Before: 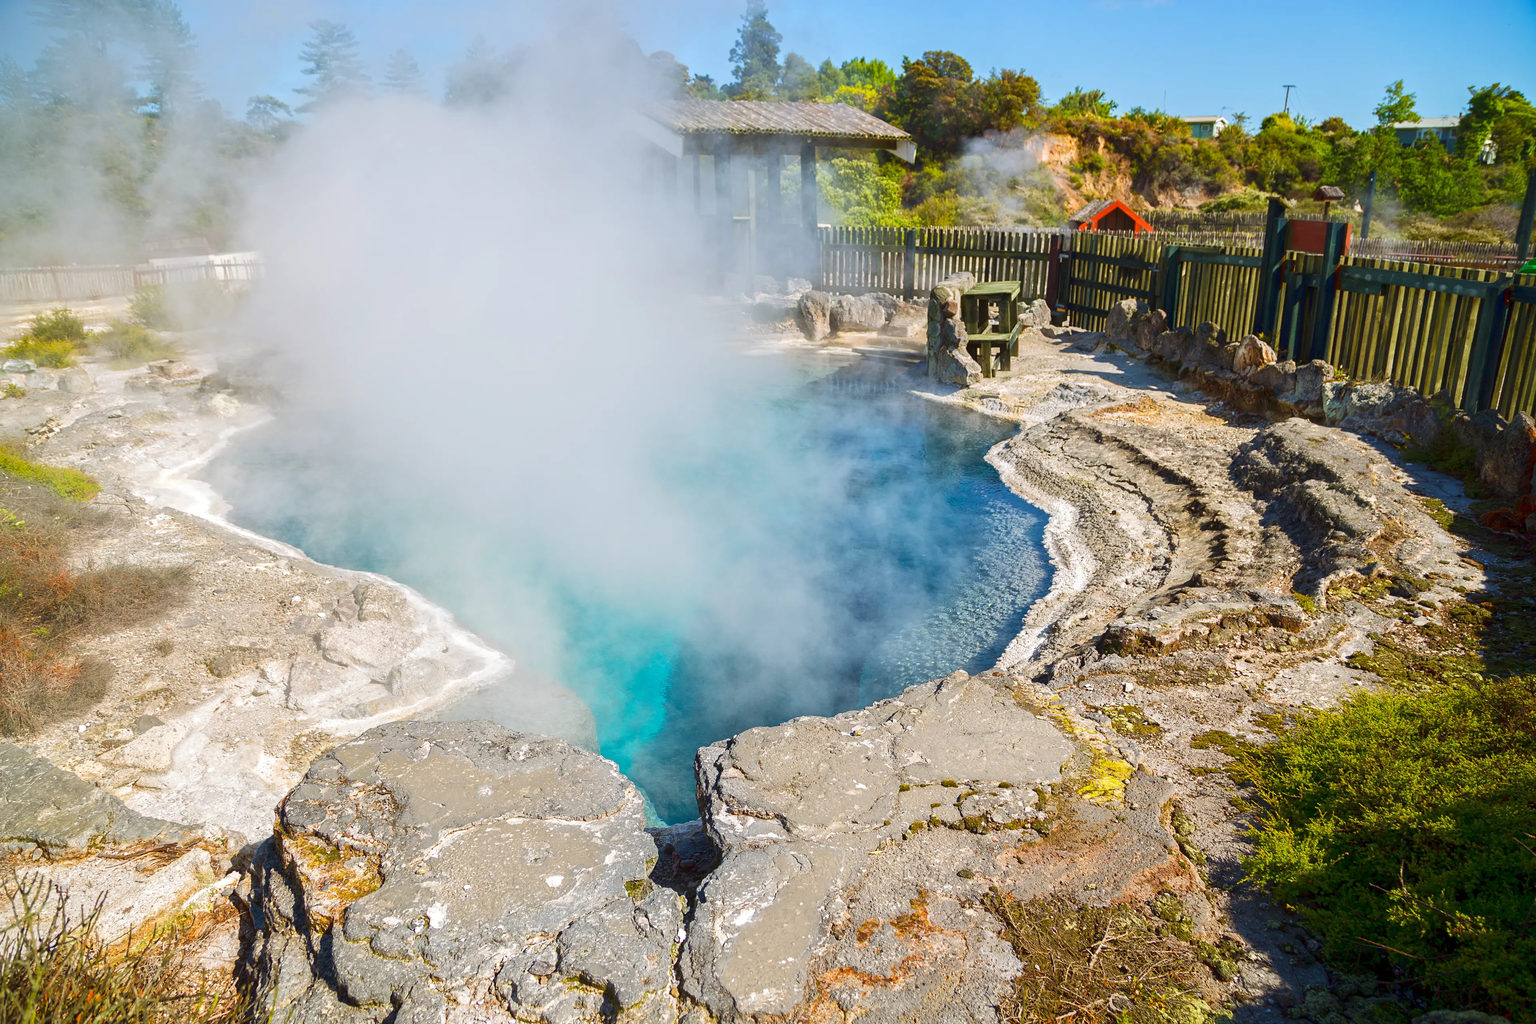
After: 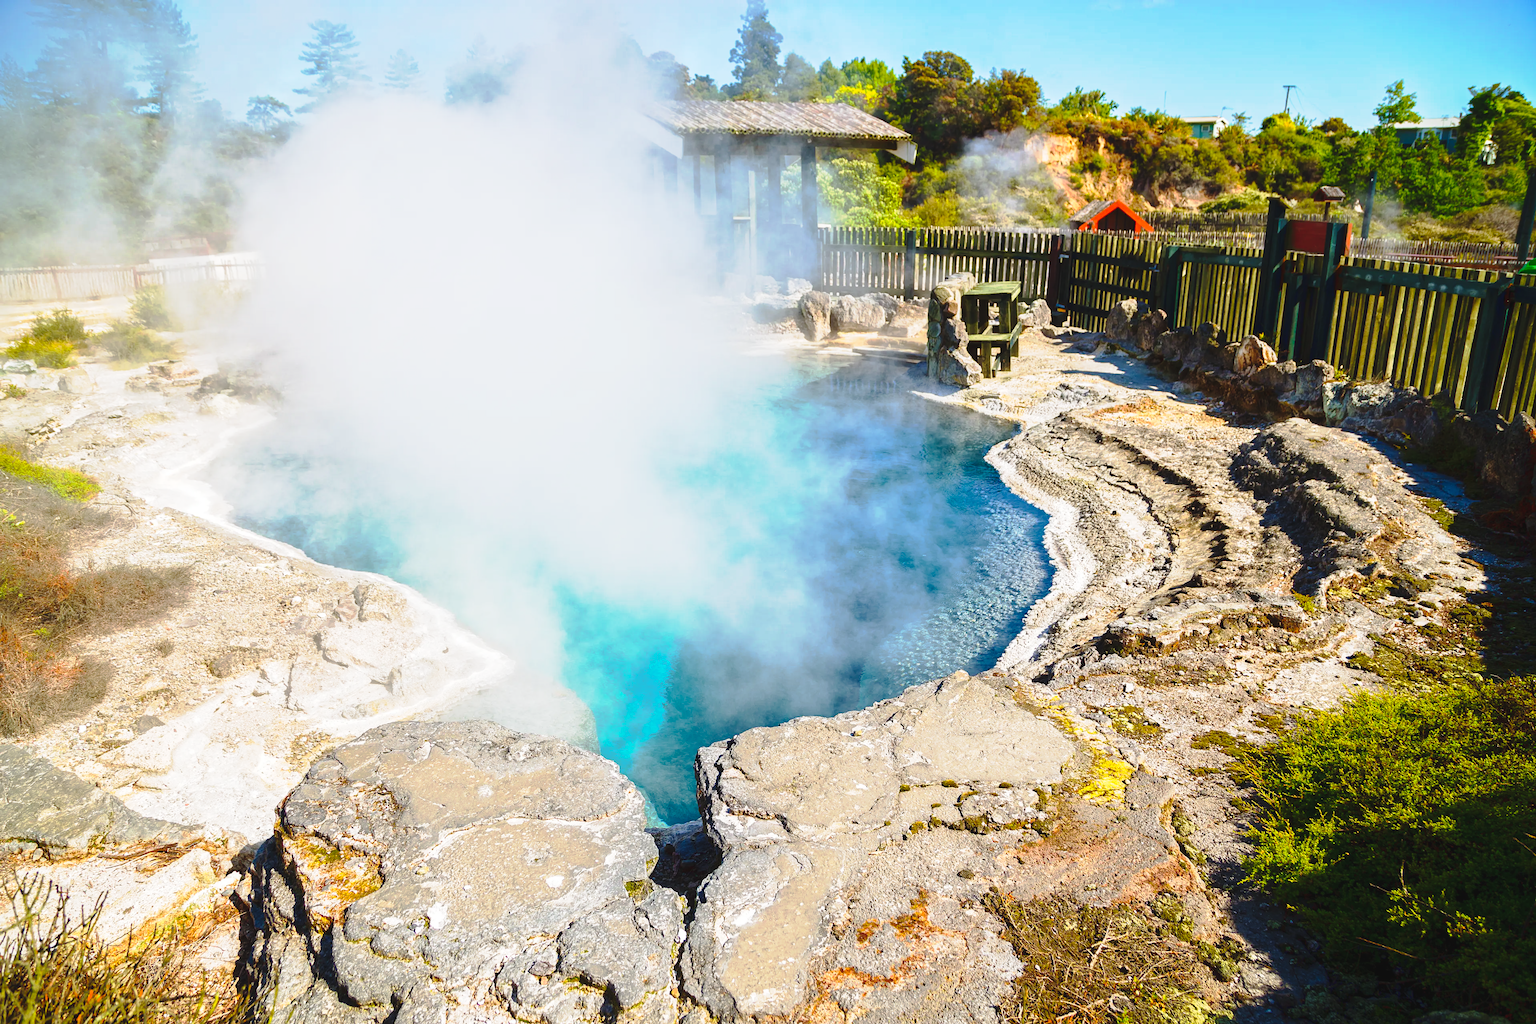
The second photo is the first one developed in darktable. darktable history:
tone curve: curves: ch0 [(0, 0.039) (0.194, 0.159) (0.469, 0.544) (0.693, 0.77) (0.751, 0.871) (1, 1)]; ch1 [(0, 0) (0.508, 0.506) (0.547, 0.563) (0.592, 0.631) (0.715, 0.706) (1, 1)]; ch2 [(0, 0) (0.243, 0.175) (0.362, 0.301) (0.492, 0.515) (0.544, 0.557) (0.595, 0.612) (0.631, 0.641) (1, 1)], preserve colors none
